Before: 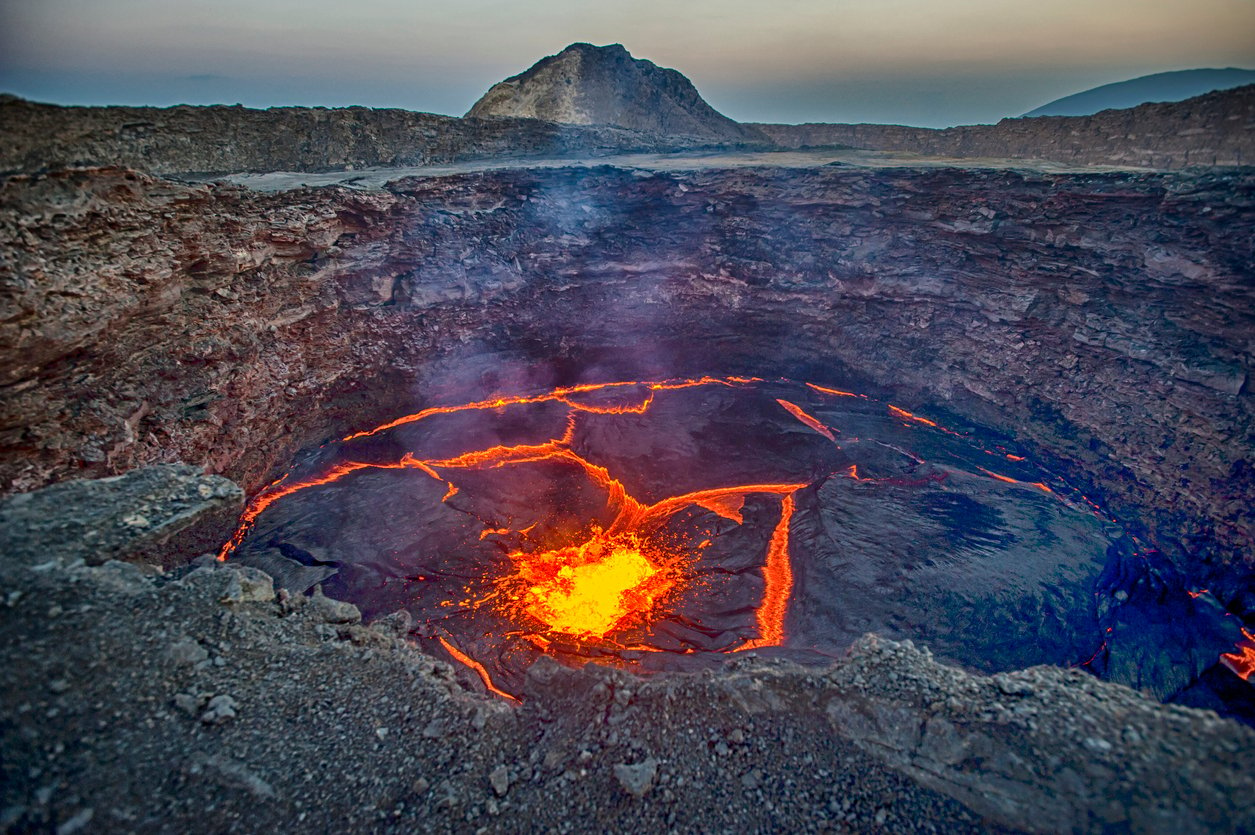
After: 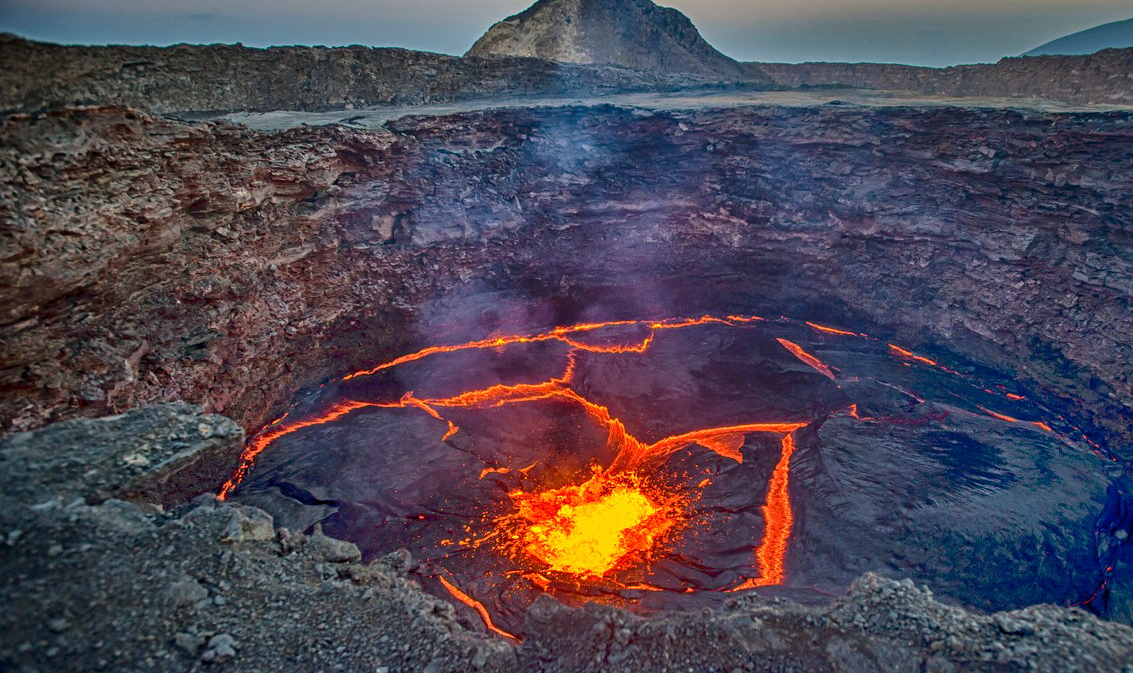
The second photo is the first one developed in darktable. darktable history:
crop: top 7.392%, right 9.686%, bottom 11.954%
